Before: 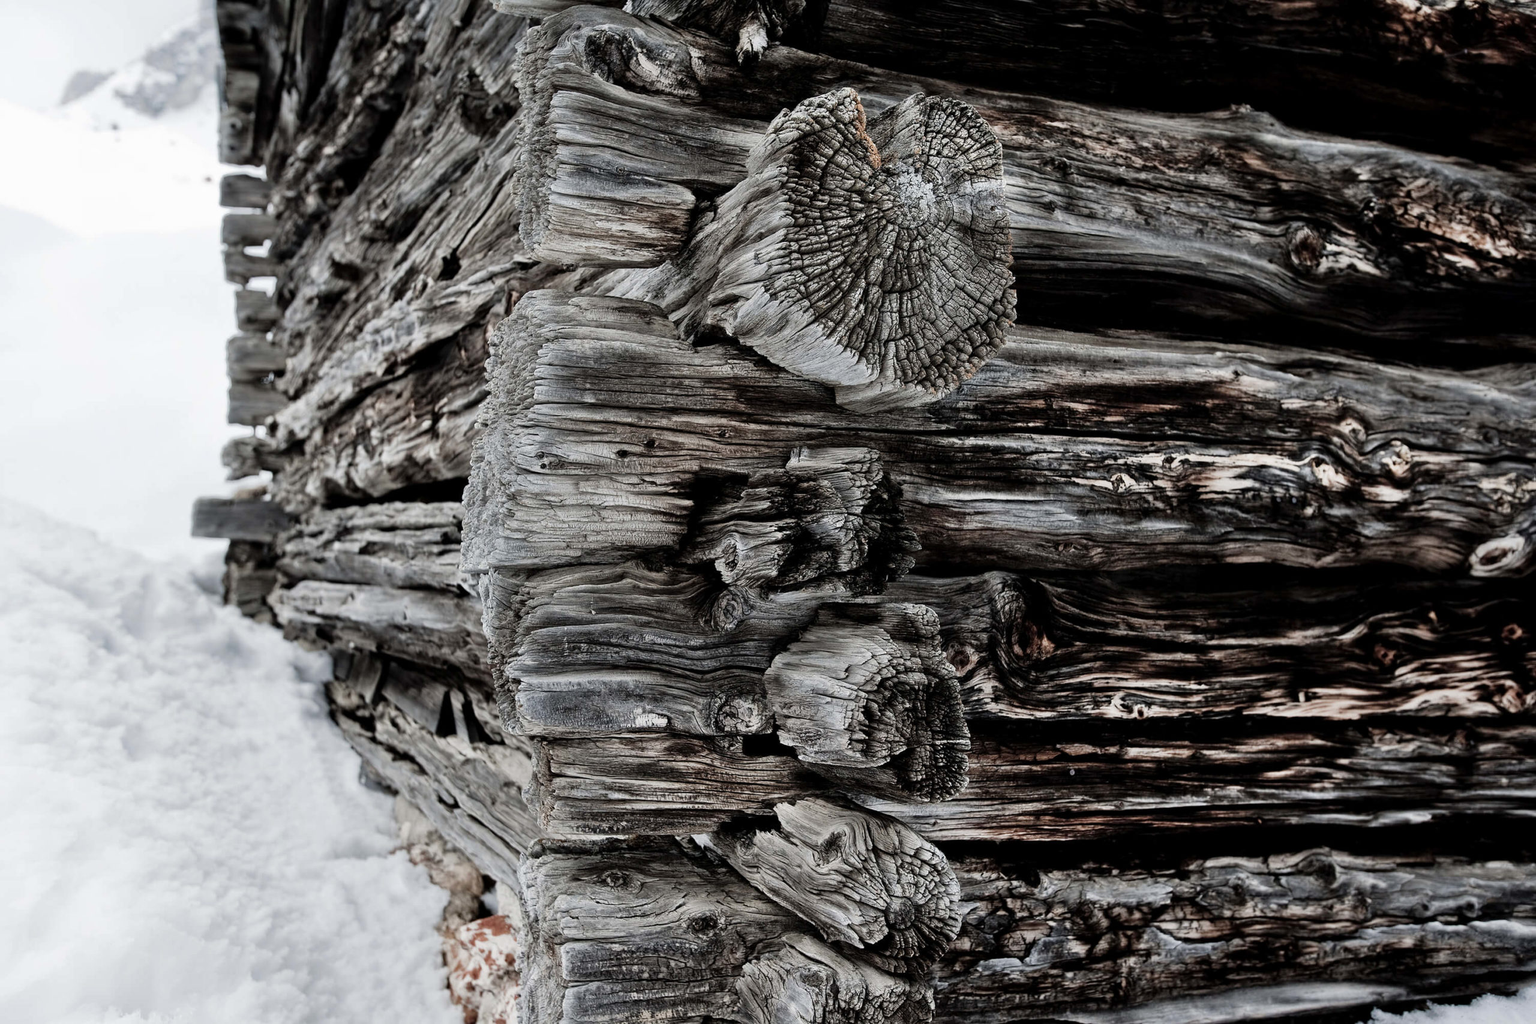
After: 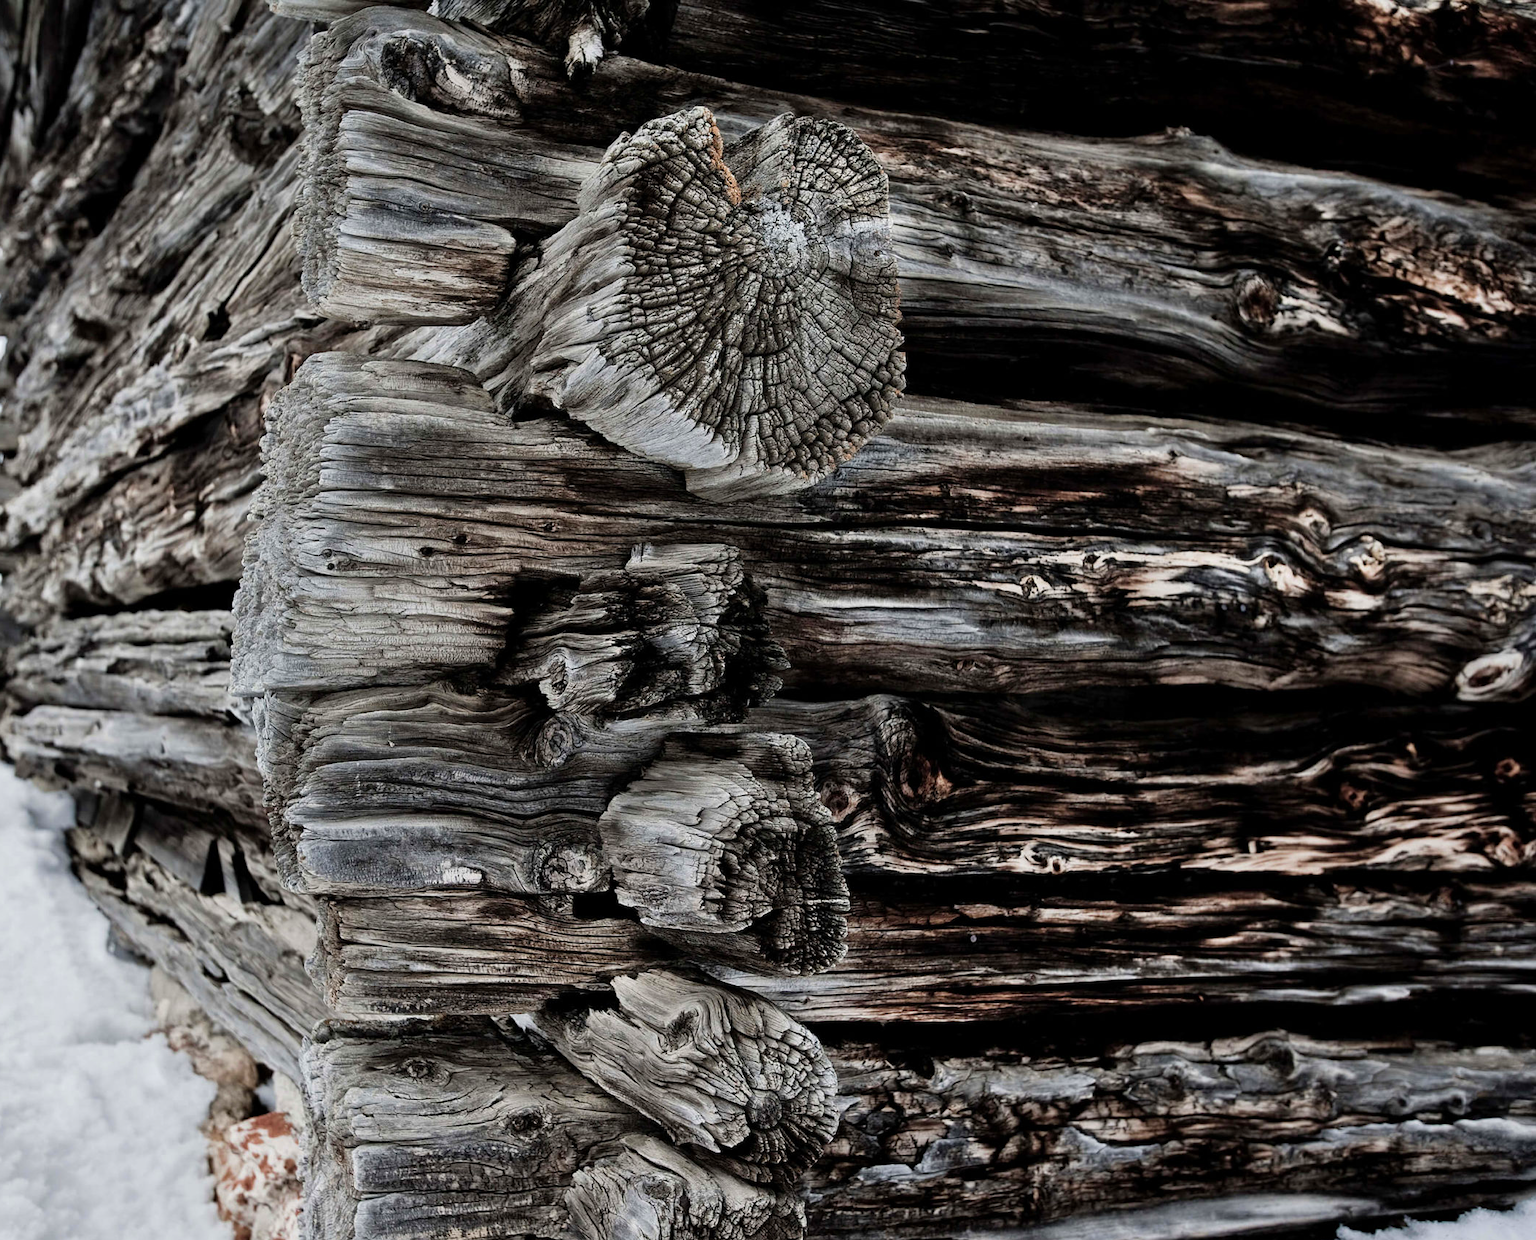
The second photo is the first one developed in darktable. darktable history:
crop: left 17.672%, bottom 0.022%
velvia: on, module defaults
